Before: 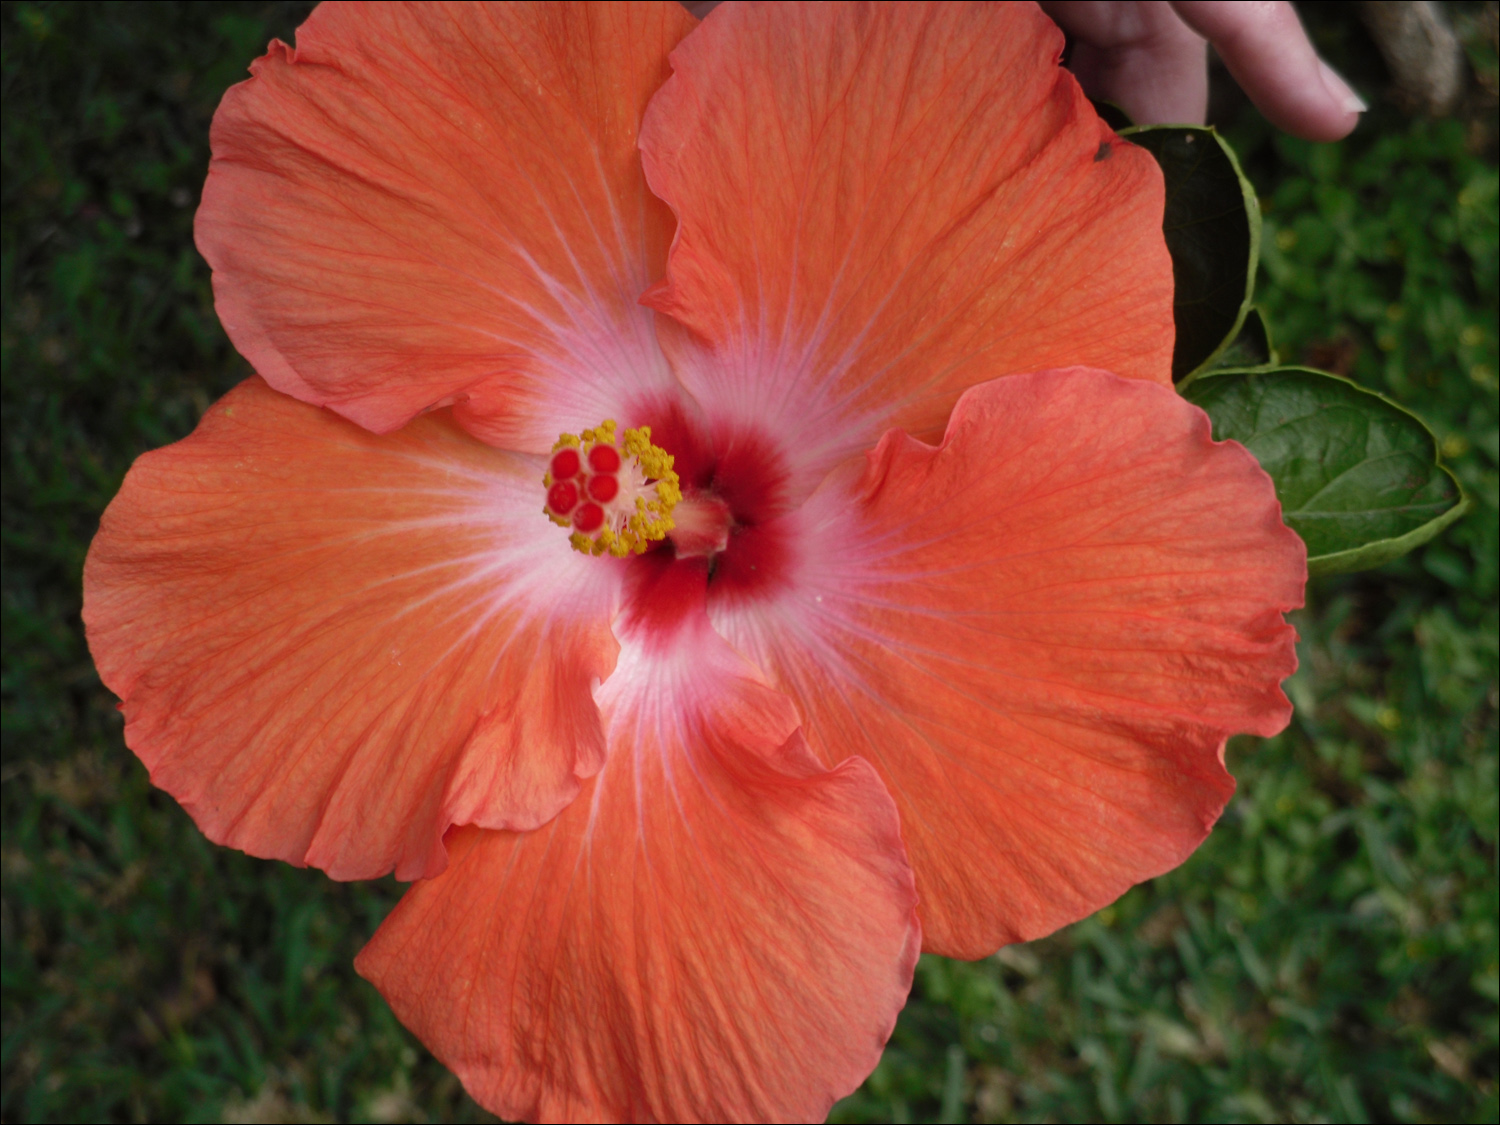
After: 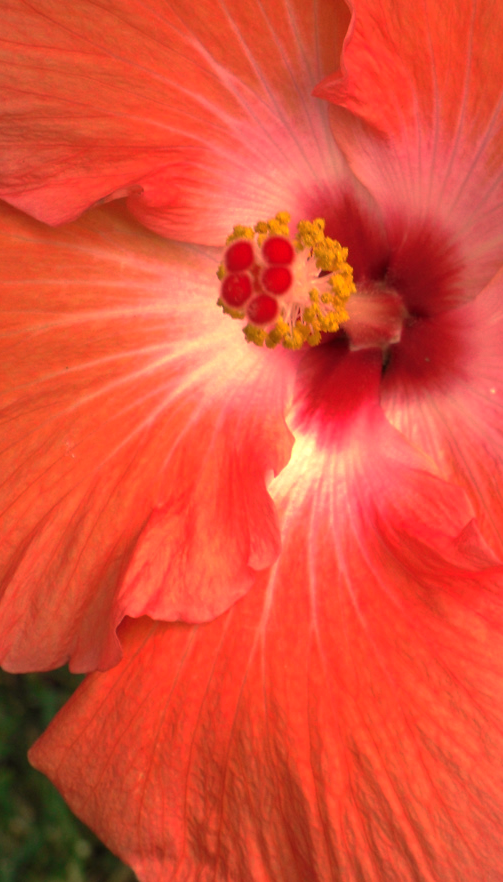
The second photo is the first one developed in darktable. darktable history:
white balance: red 1.08, blue 0.791
crop and rotate: left 21.77%, top 18.528%, right 44.676%, bottom 2.997%
exposure: exposure 0.661 EV, compensate highlight preservation false
base curve: curves: ch0 [(0, 0) (0.595, 0.418) (1, 1)], preserve colors none
